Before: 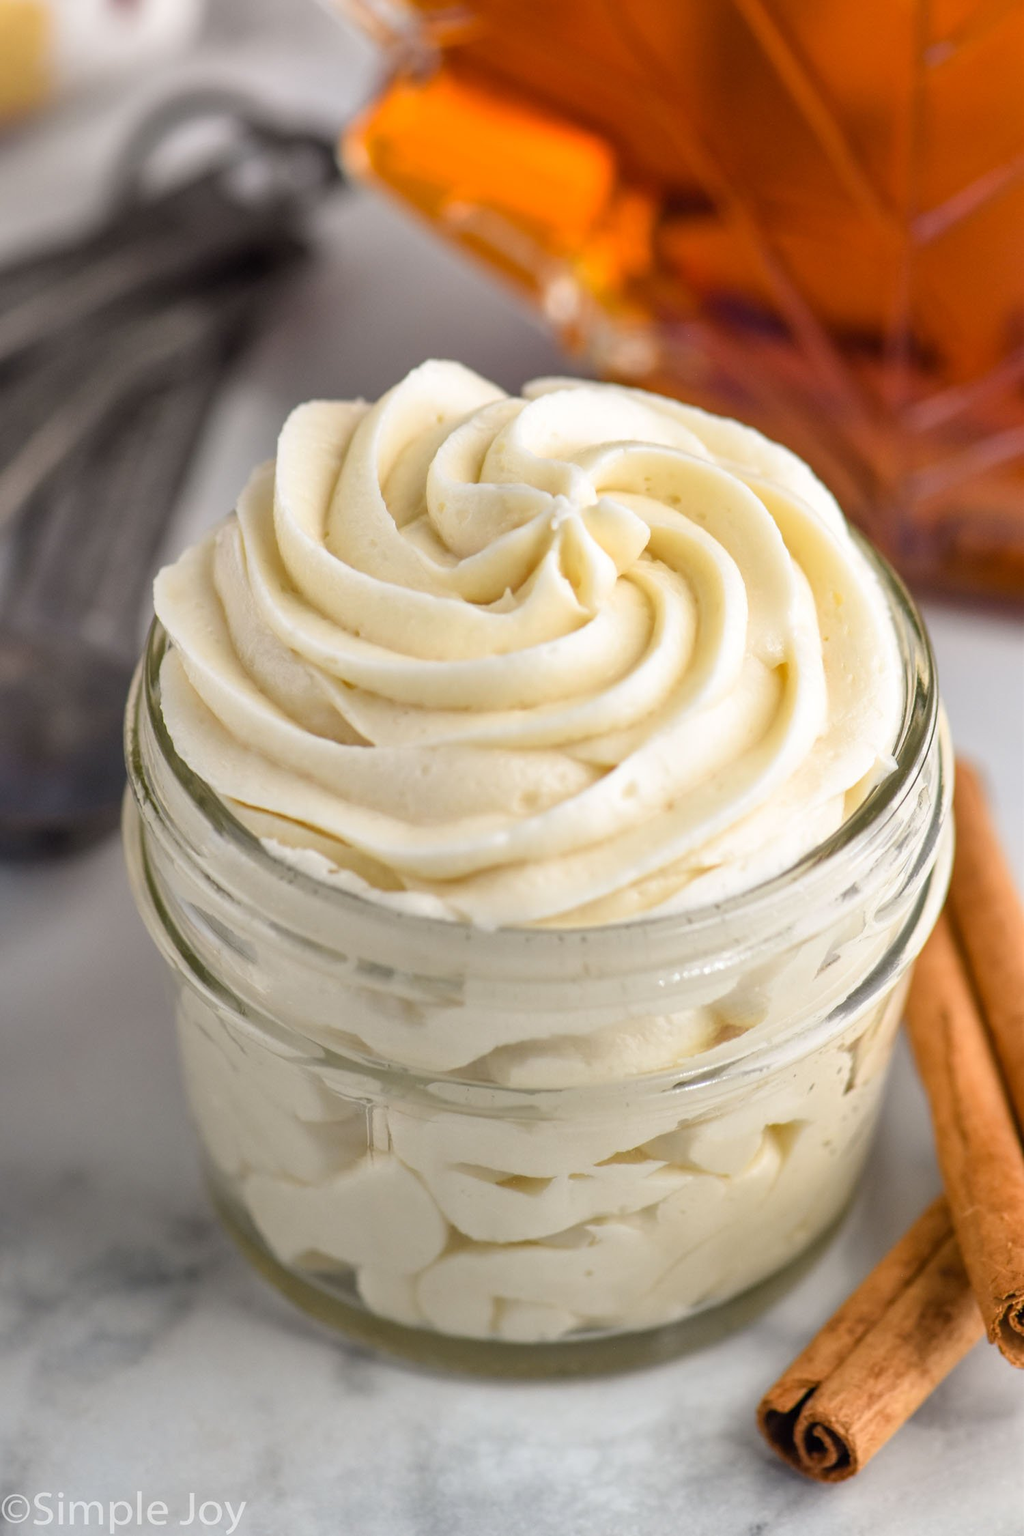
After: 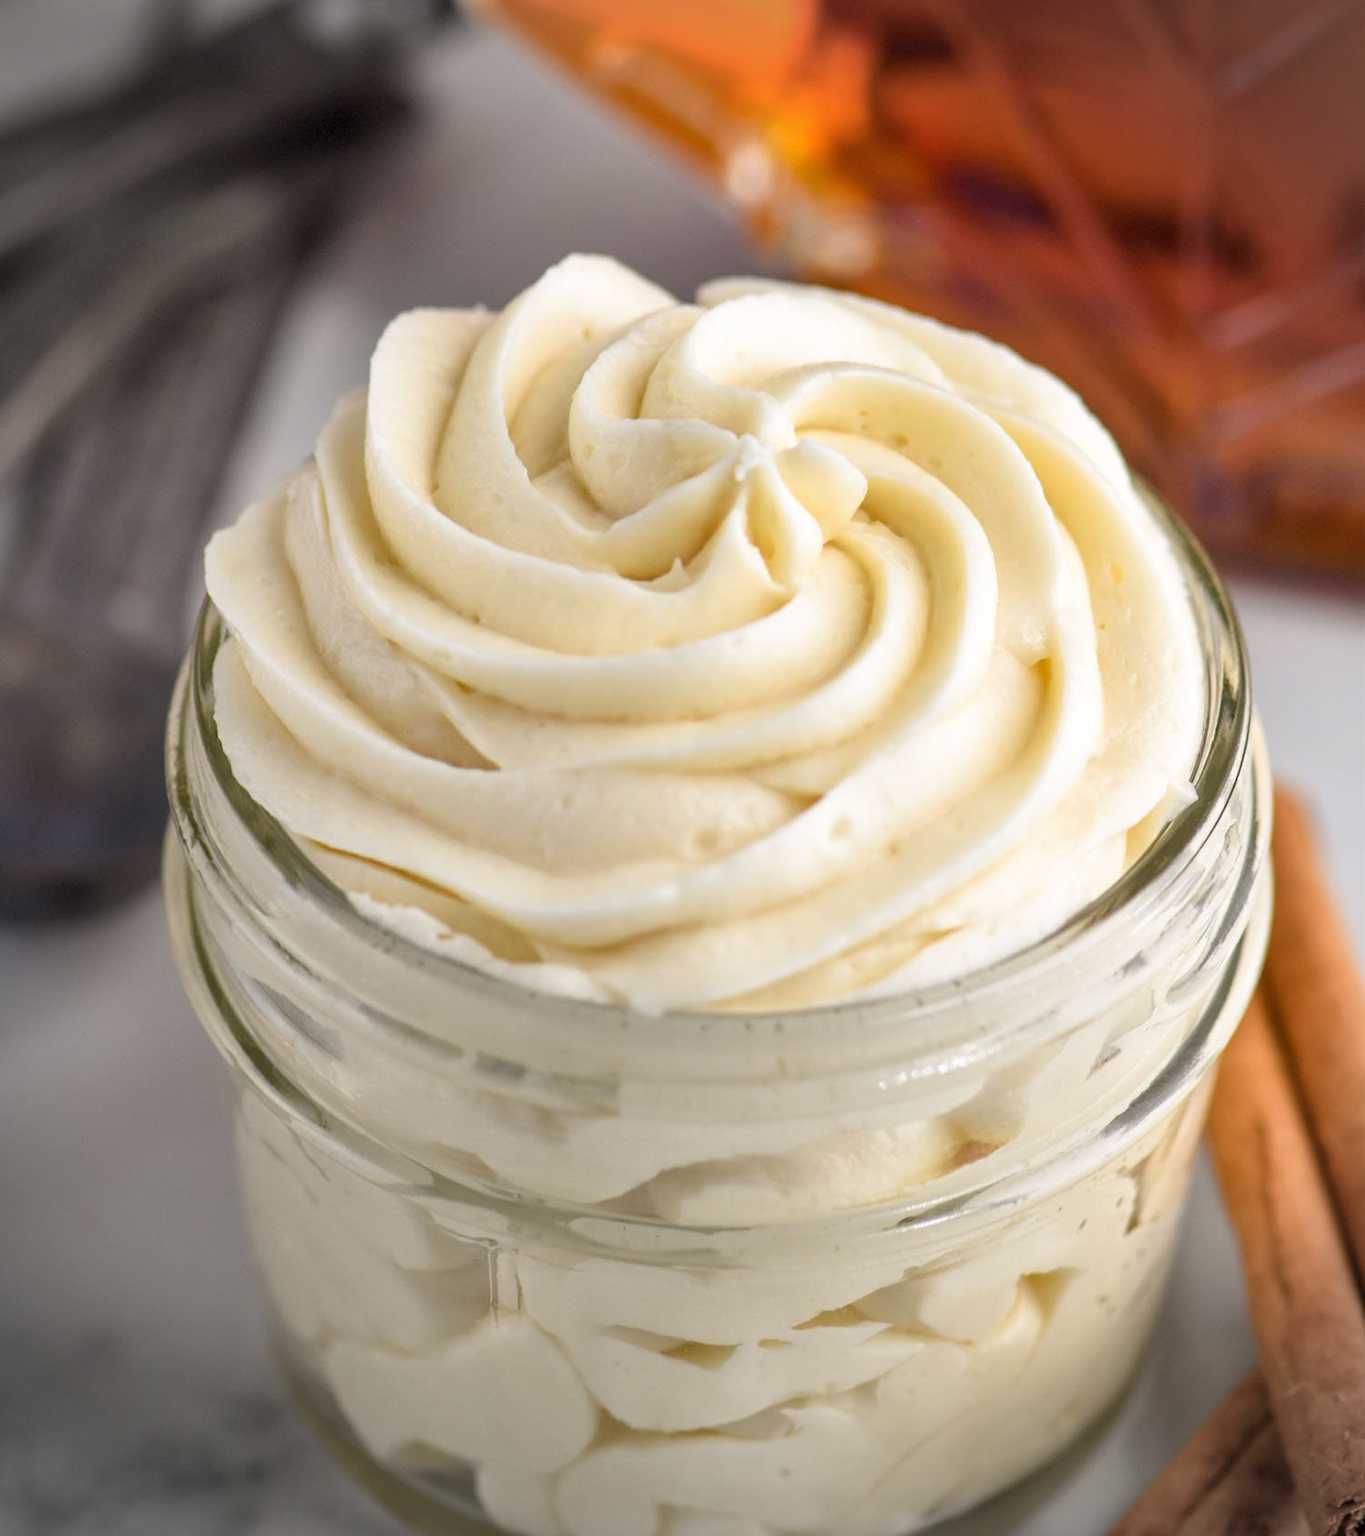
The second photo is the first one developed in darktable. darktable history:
crop: top 11.038%, bottom 13.962%
vignetting: dithering 8-bit output, unbound false
